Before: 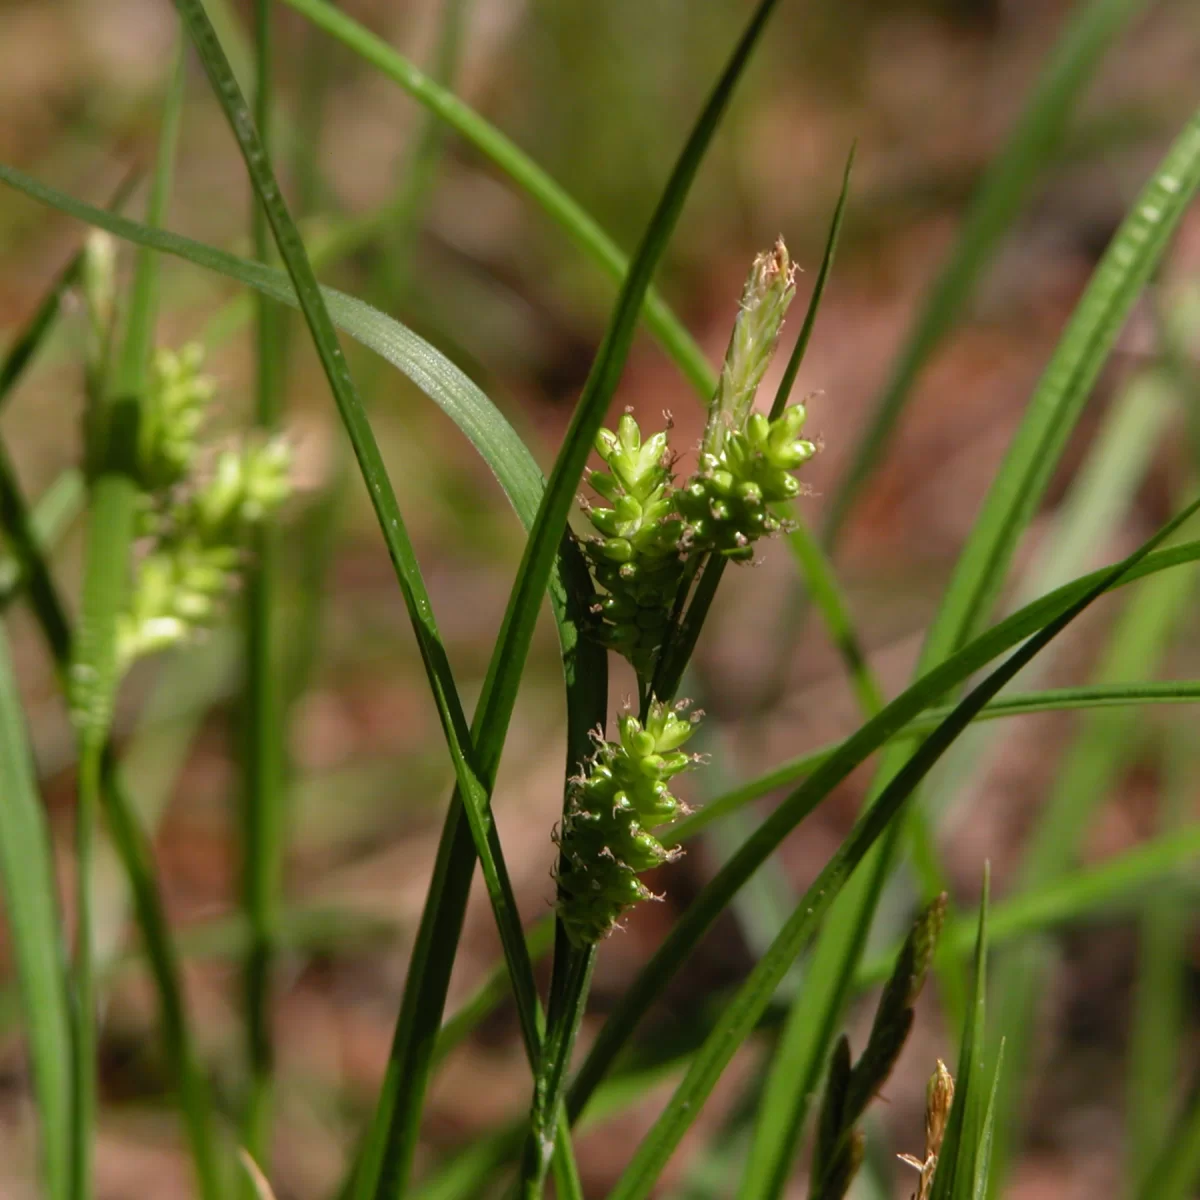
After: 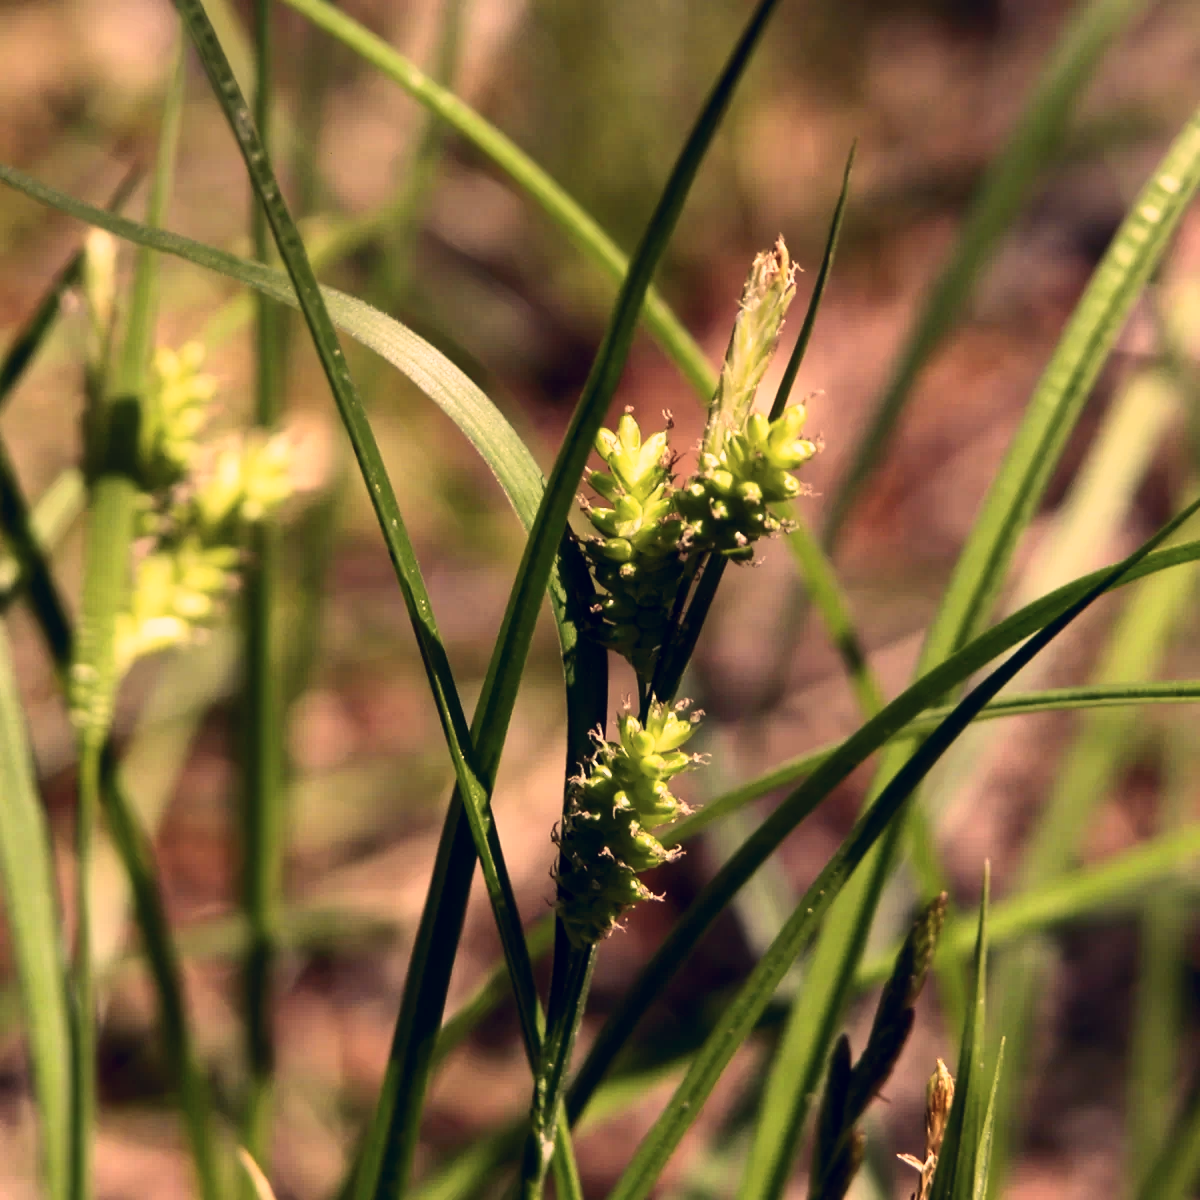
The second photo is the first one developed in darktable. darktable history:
color correction: highlights a* 20.35, highlights b* 28.18, shadows a* 3.29, shadows b* -17.66, saturation 0.724
contrast brightness saturation: contrast 0.216
exposure: exposure -0.066 EV, compensate highlight preservation false
base curve: curves: ch0 [(0, 0) (0.005, 0.002) (0.193, 0.295) (0.399, 0.664) (0.75, 0.928) (1, 1)], preserve colors none
